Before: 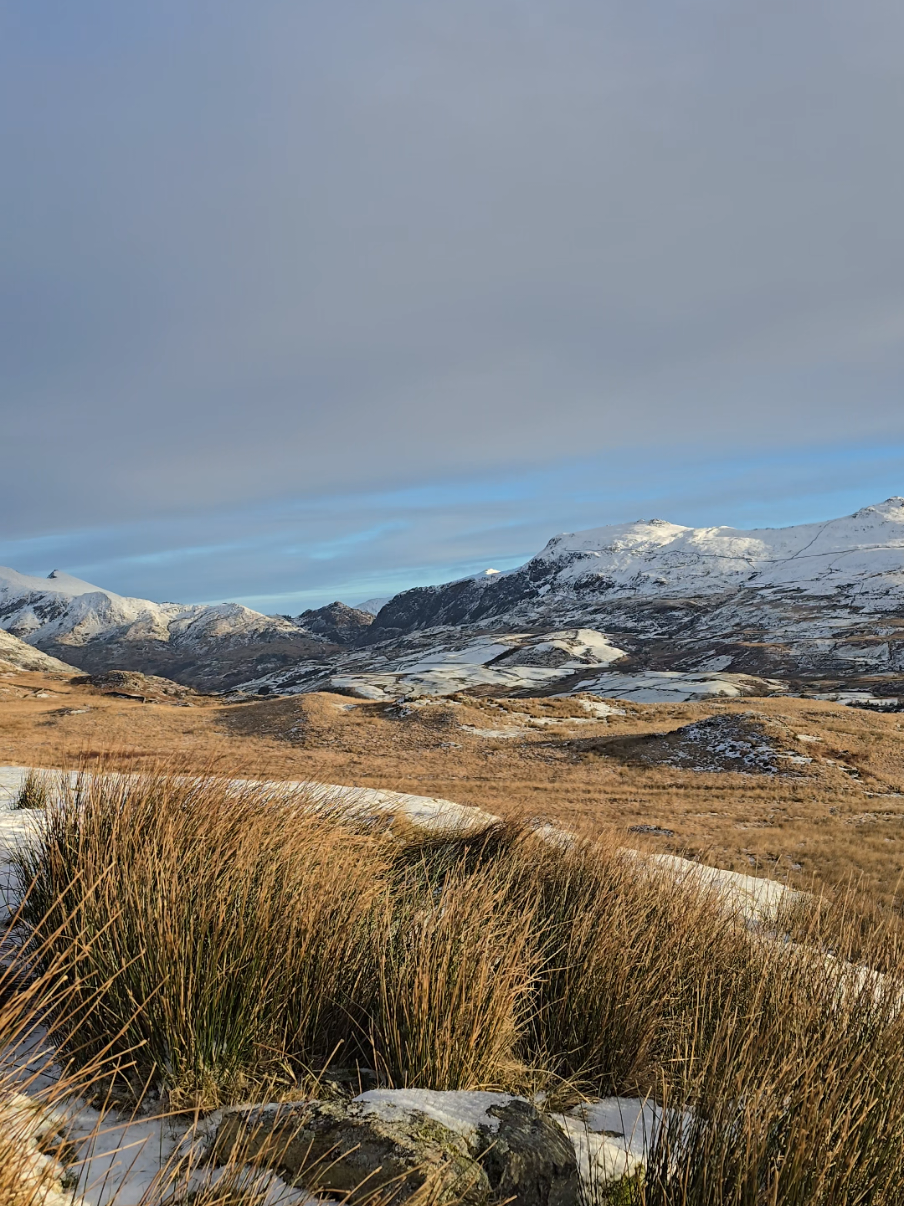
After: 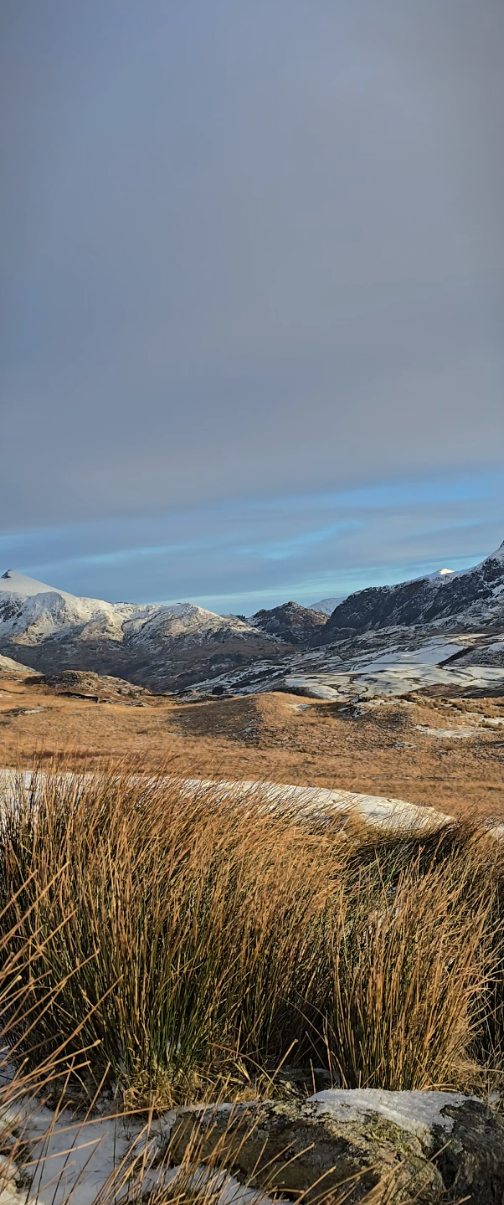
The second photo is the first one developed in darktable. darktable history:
tone equalizer: edges refinement/feathering 500, mask exposure compensation -1.57 EV, preserve details no
base curve: curves: ch0 [(0, 0) (0.303, 0.277) (1, 1)], preserve colors none
crop: left 5.187%, right 39.038%
vignetting: fall-off start 100.94%, fall-off radius 65.26%, automatic ratio true
